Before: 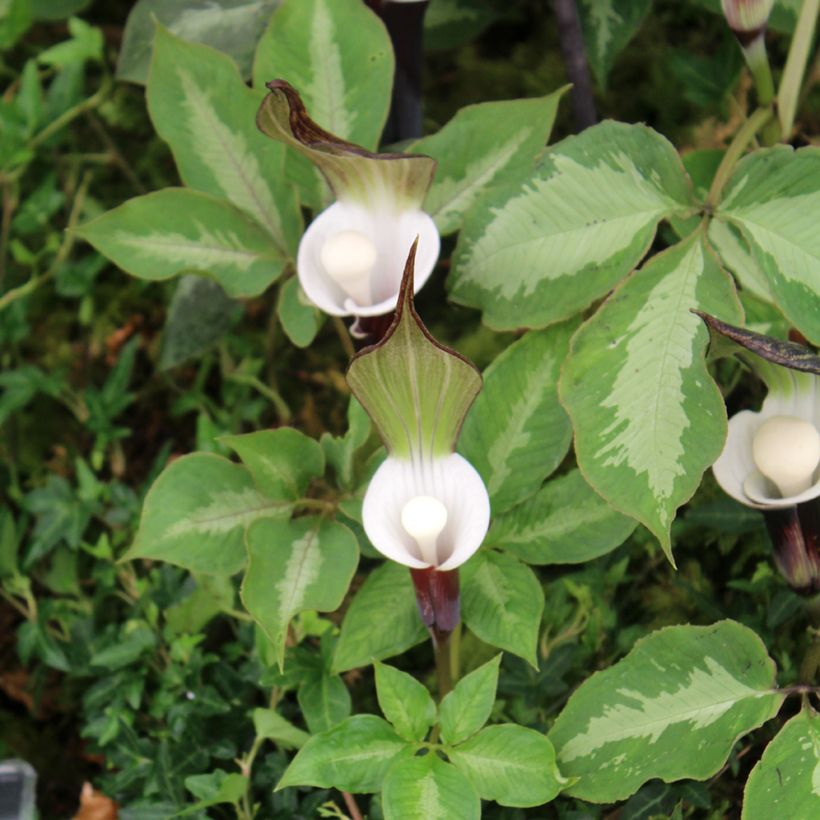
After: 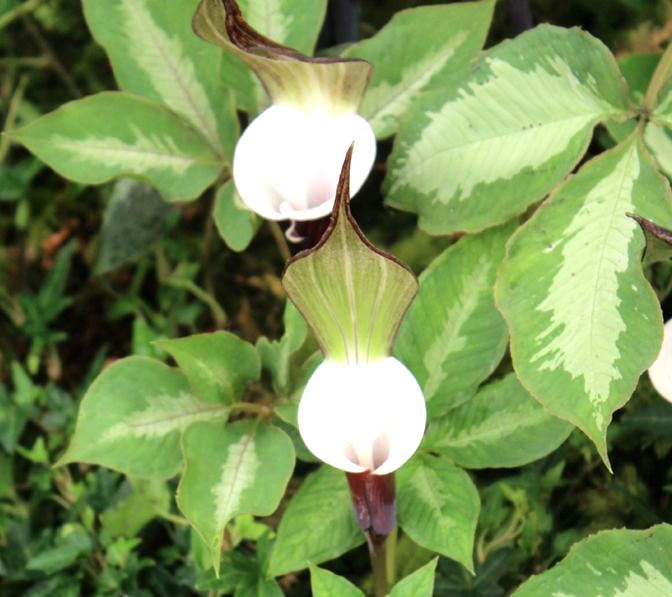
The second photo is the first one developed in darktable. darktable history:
crop: left 7.831%, top 11.767%, right 10.198%, bottom 15.423%
tone equalizer: -8 EV -0.785 EV, -7 EV -0.674 EV, -6 EV -0.561 EV, -5 EV -0.38 EV, -3 EV 0.372 EV, -2 EV 0.6 EV, -1 EV 0.685 EV, +0 EV 0.757 EV
